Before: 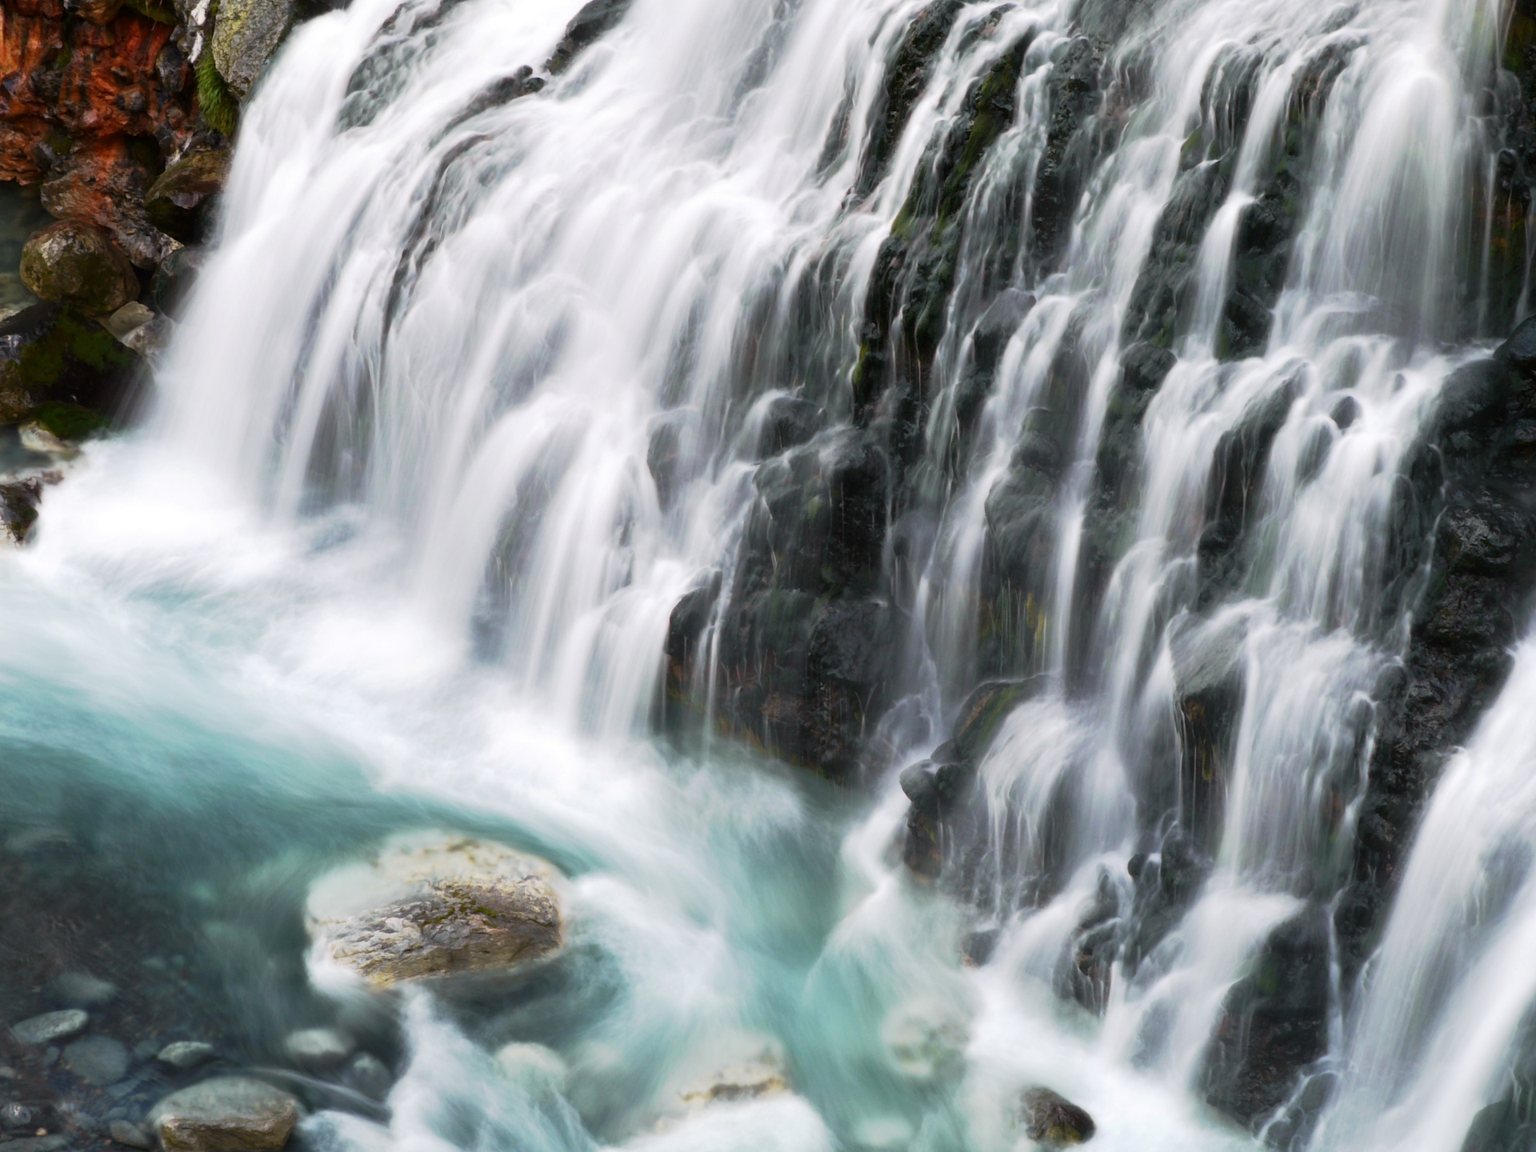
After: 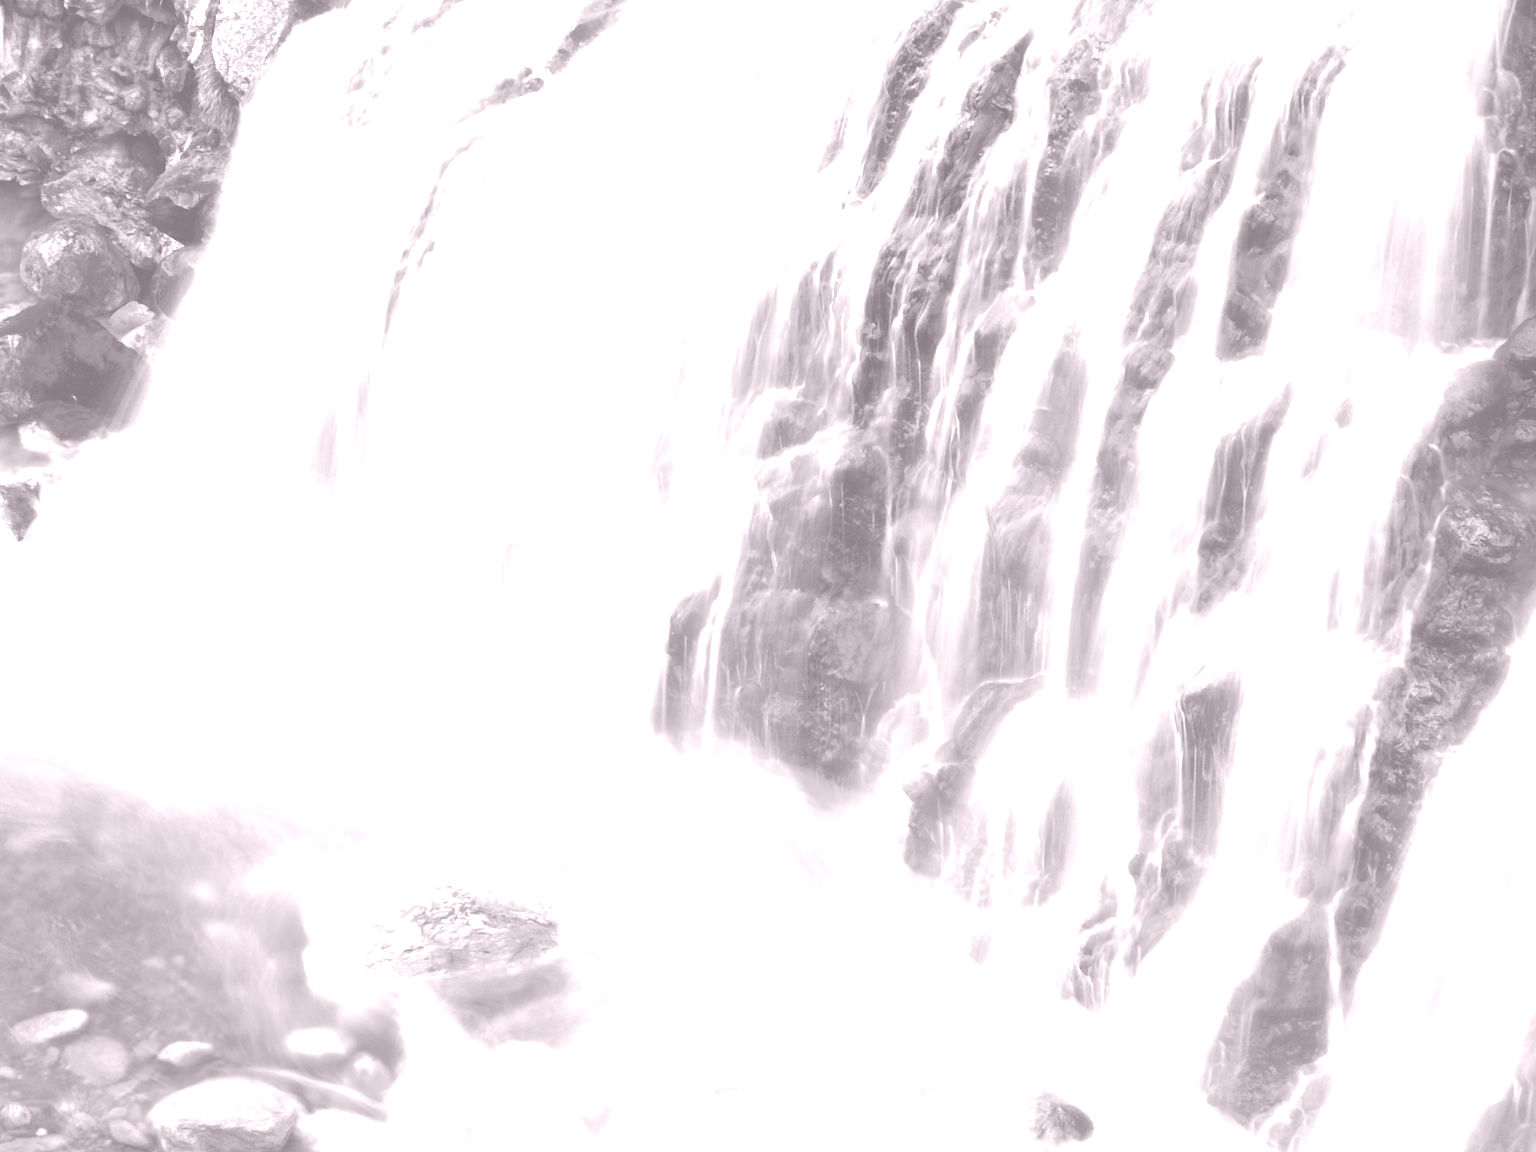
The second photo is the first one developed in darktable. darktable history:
tone equalizer: on, module defaults
exposure: exposure 0.64 EV, compensate highlight preservation false
colorize: hue 25.2°, saturation 83%, source mix 82%, lightness 79%, version 1
